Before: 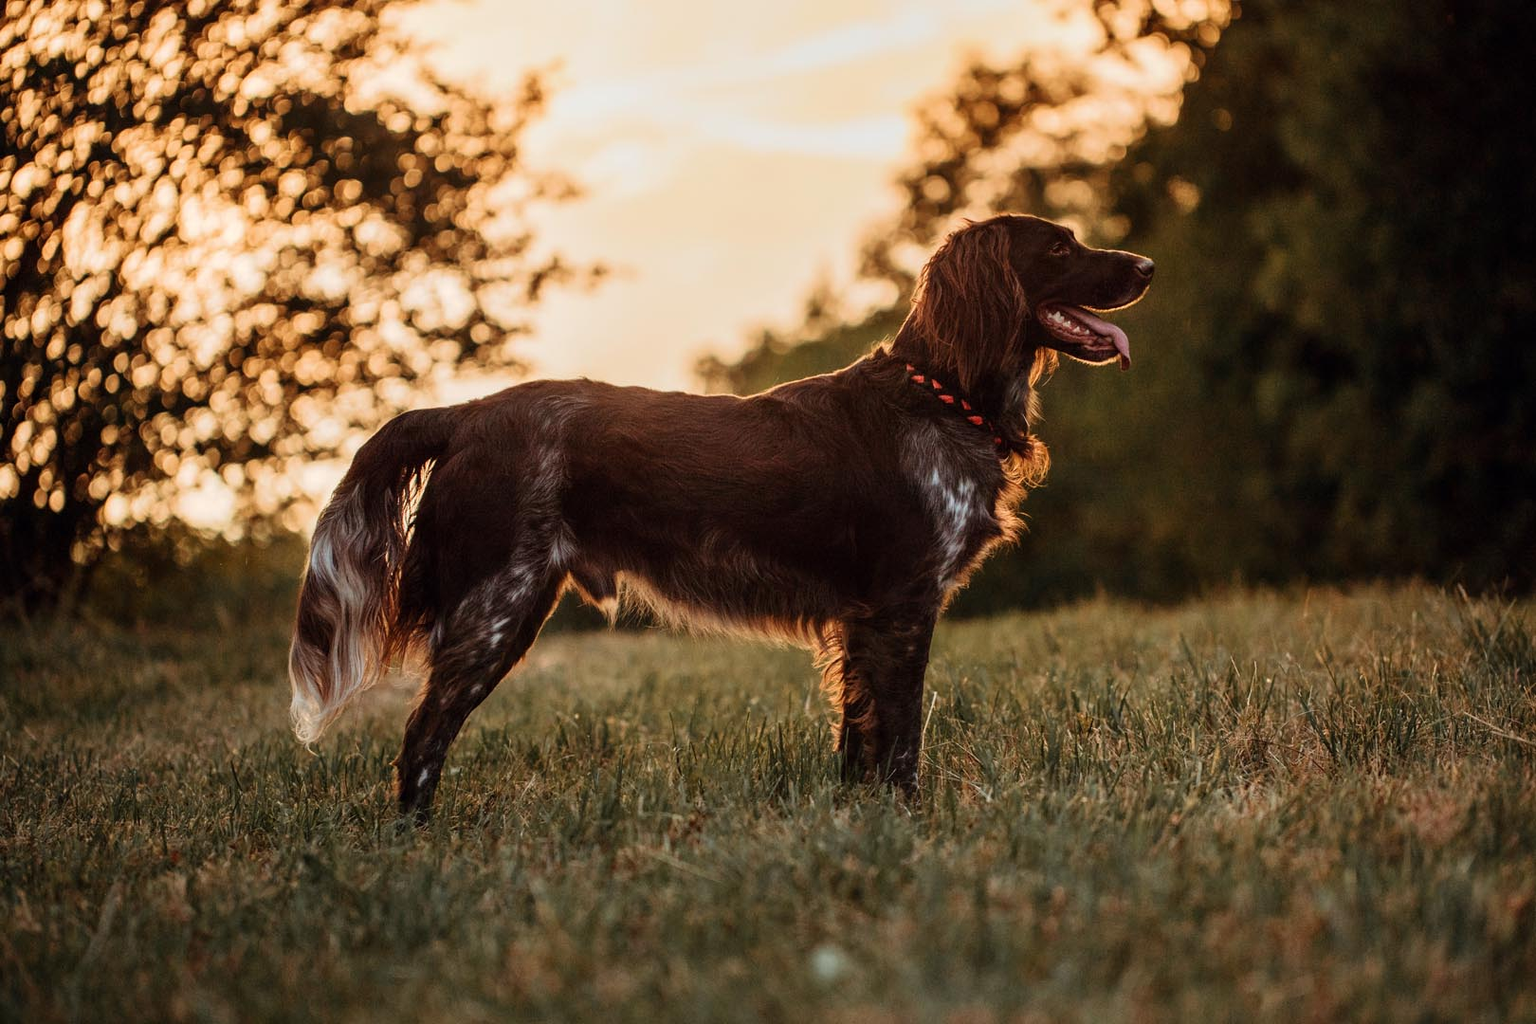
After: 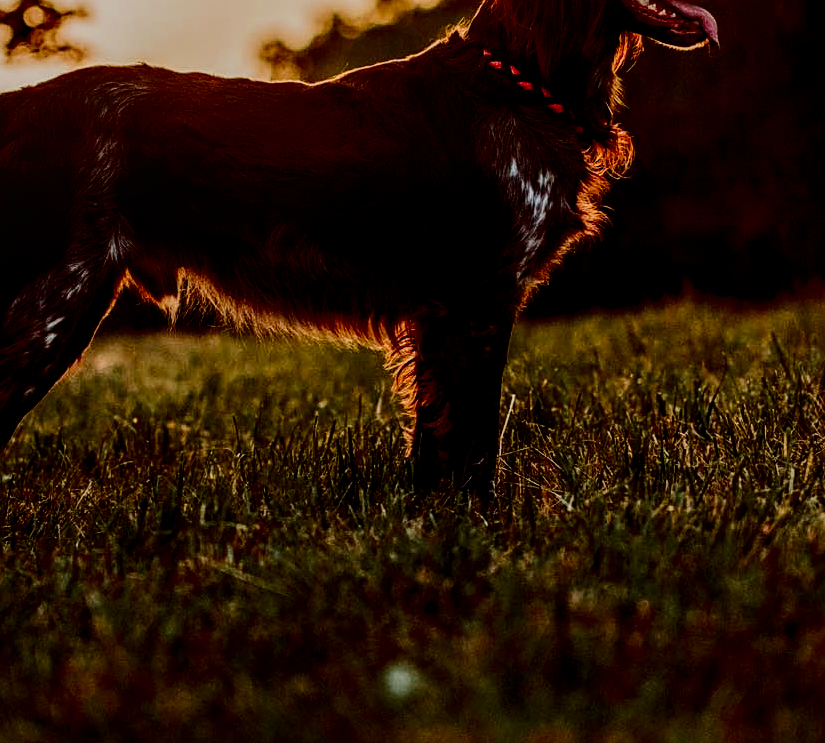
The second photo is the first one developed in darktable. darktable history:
sharpen: on, module defaults
crop and rotate: left 29.237%, top 31.152%, right 19.807%
bloom: size 15%, threshold 97%, strength 7%
local contrast: highlights 61%, detail 143%, midtone range 0.428
filmic rgb: black relative exposure -16 EV, white relative exposure 6.92 EV, hardness 4.7
color correction: saturation 1.34
tone equalizer: -8 EV -0.75 EV, -7 EV -0.7 EV, -6 EV -0.6 EV, -5 EV -0.4 EV, -3 EV 0.4 EV, -2 EV 0.6 EV, -1 EV 0.7 EV, +0 EV 0.75 EV, edges refinement/feathering 500, mask exposure compensation -1.57 EV, preserve details no
contrast brightness saturation: contrast 0.09, brightness -0.59, saturation 0.17
